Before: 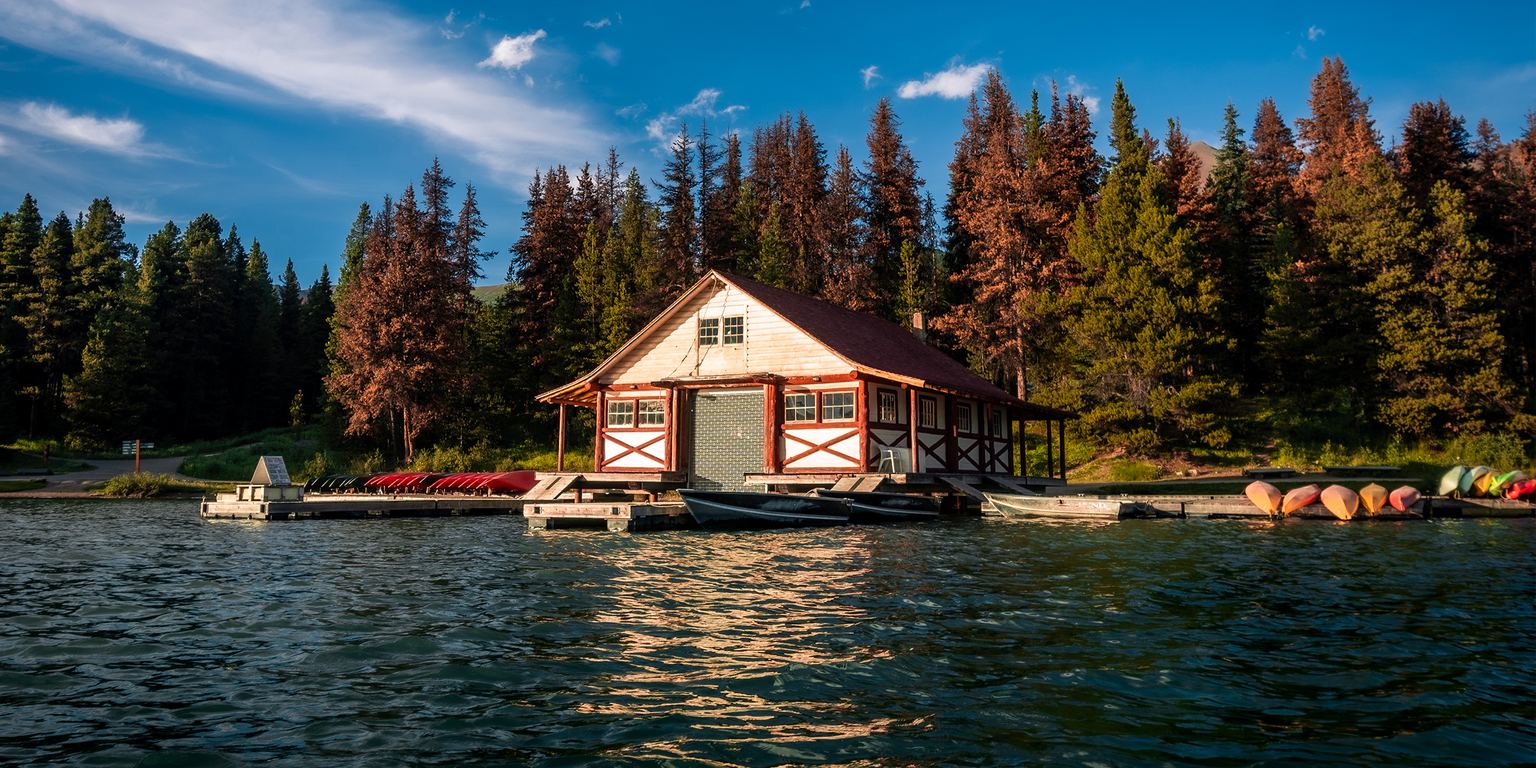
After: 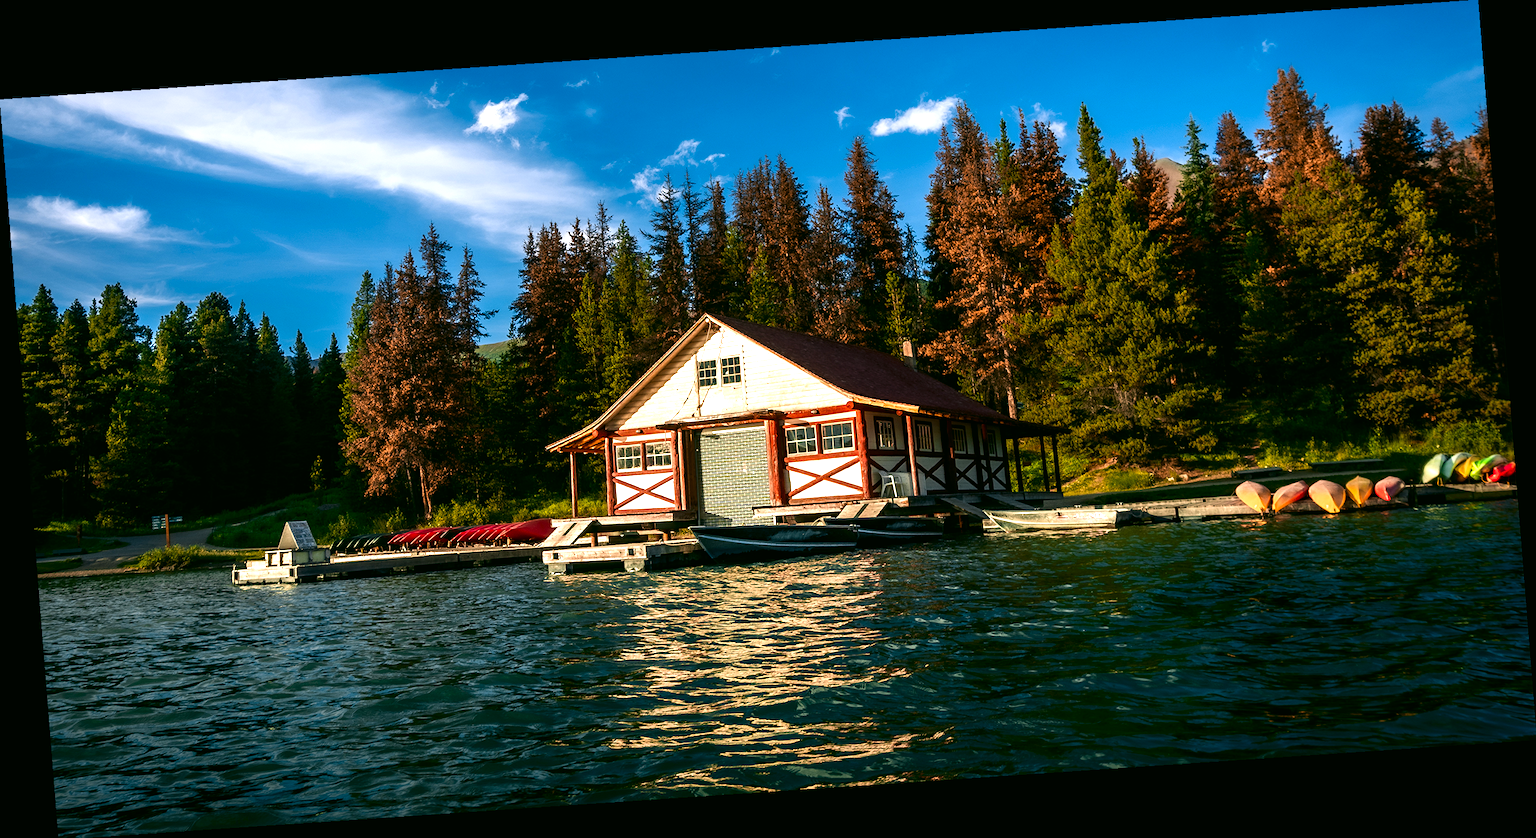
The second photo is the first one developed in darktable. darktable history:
contrast brightness saturation: contrast 0.07, brightness -0.14, saturation 0.11
color correction: highlights a* 4.02, highlights b* 4.98, shadows a* -7.55, shadows b* 4.98
rotate and perspective: rotation -4.2°, shear 0.006, automatic cropping off
exposure: black level correction 0, exposure 0.7 EV, compensate exposure bias true, compensate highlight preservation false
white balance: red 0.925, blue 1.046
